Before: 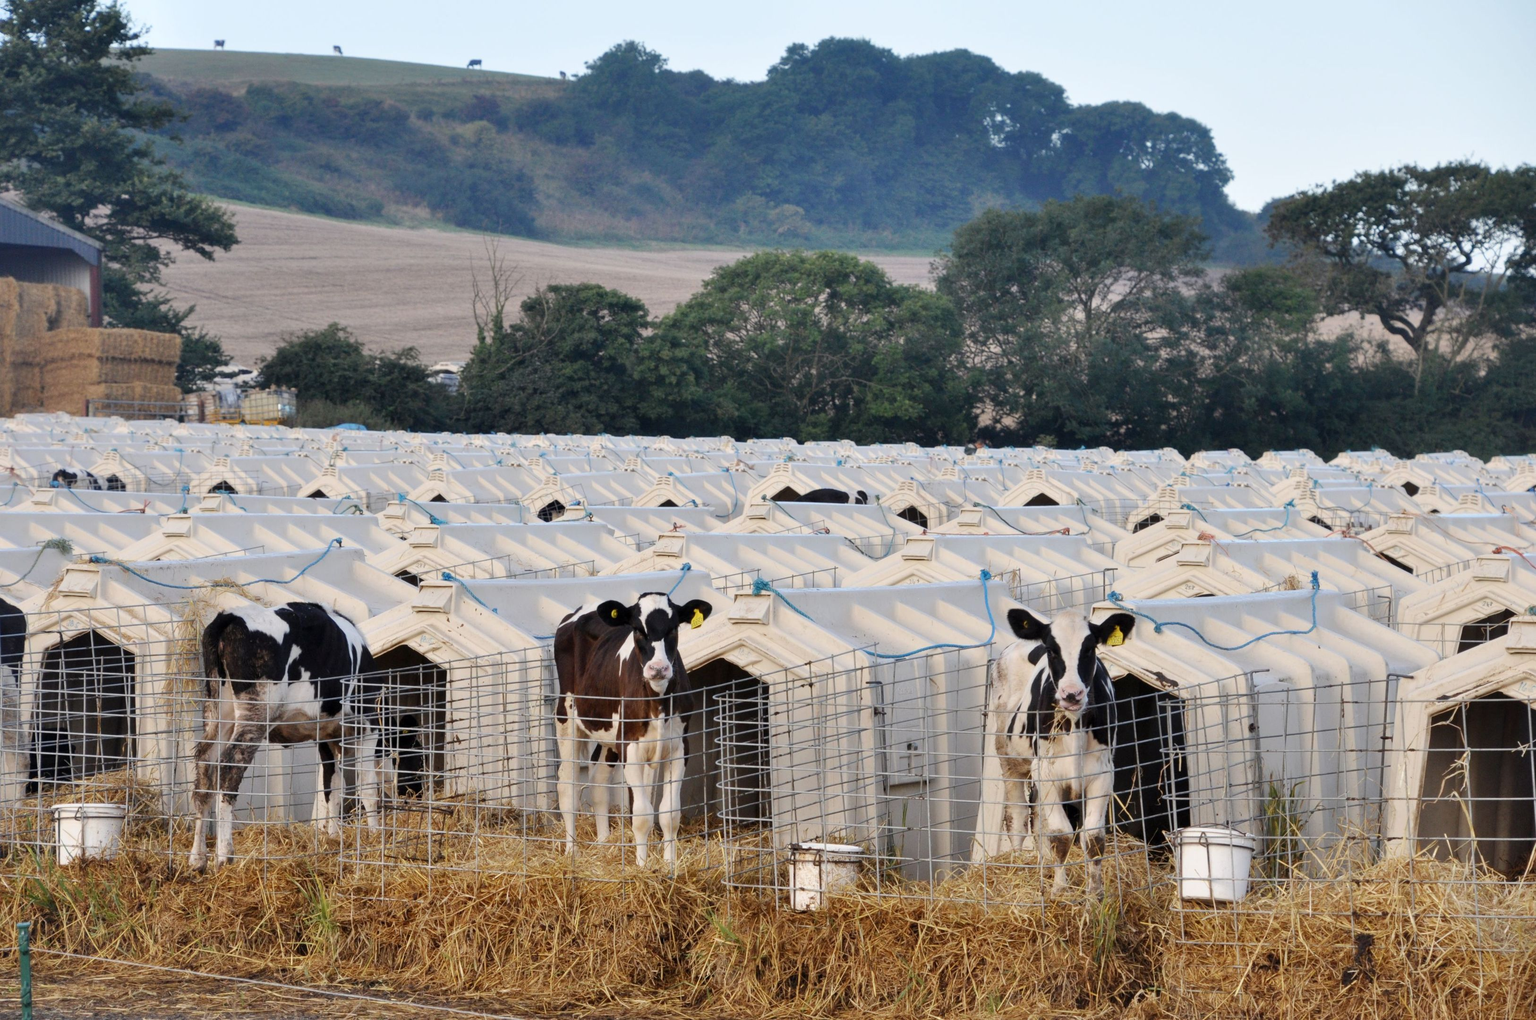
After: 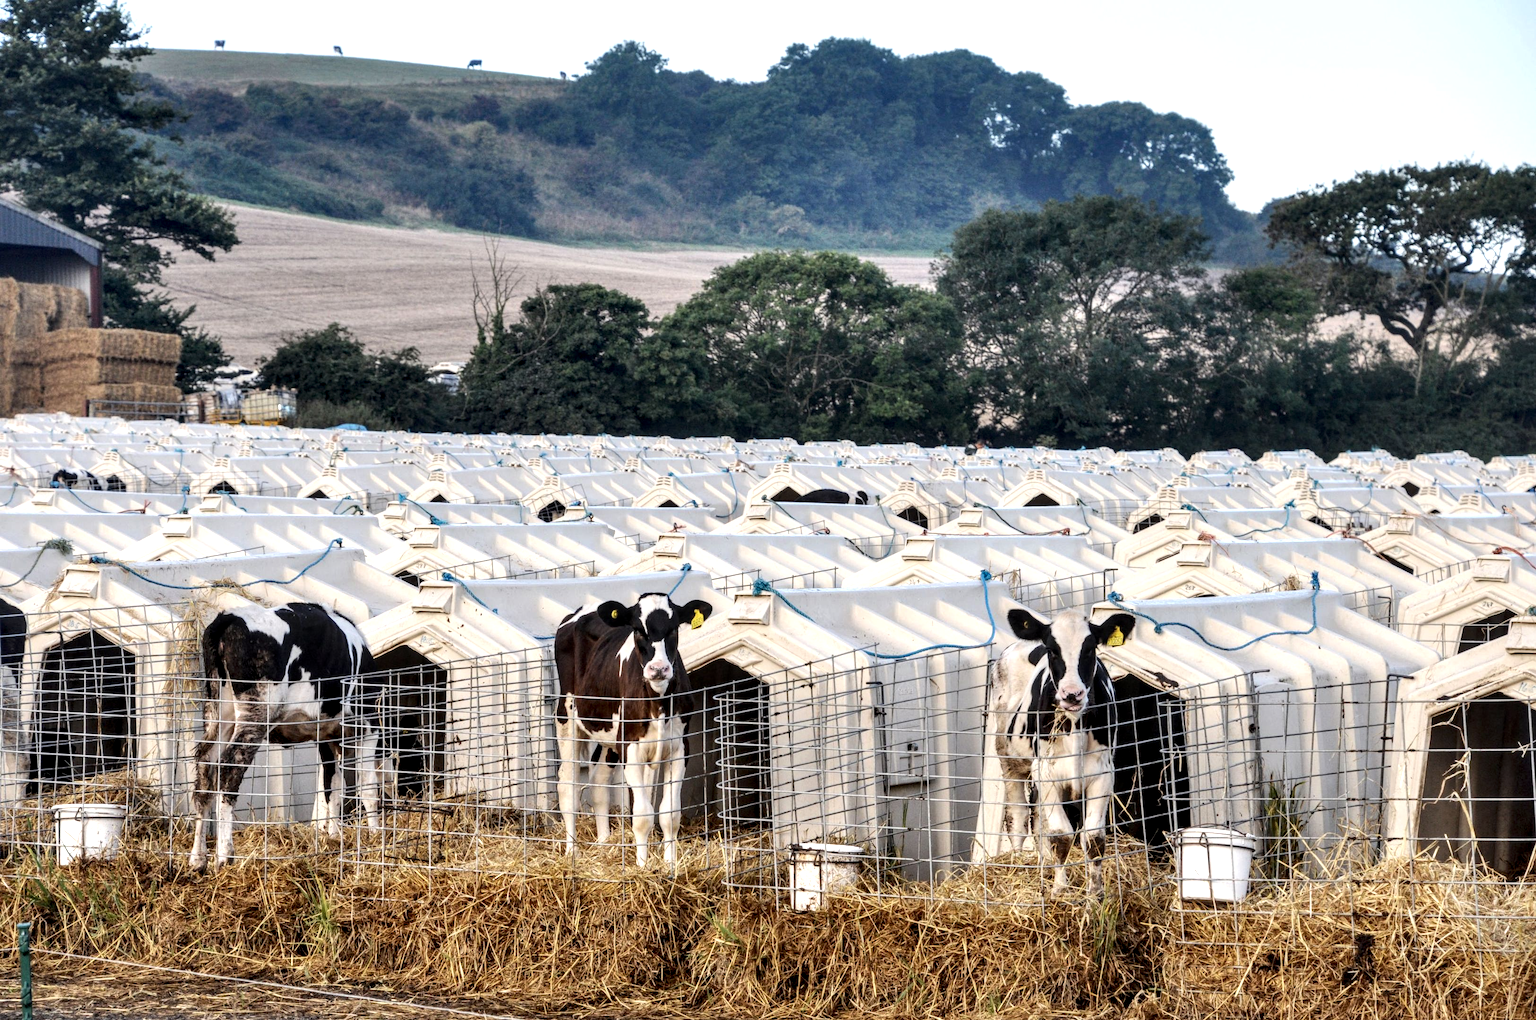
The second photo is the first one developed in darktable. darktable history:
tone equalizer: -8 EV -0.42 EV, -7 EV -0.39 EV, -6 EV -0.322 EV, -5 EV -0.215 EV, -3 EV 0.215 EV, -2 EV 0.345 EV, -1 EV 0.382 EV, +0 EV 0.437 EV, edges refinement/feathering 500, mask exposure compensation -1.57 EV, preserve details no
local contrast: highlights 60%, shadows 64%, detail 160%
